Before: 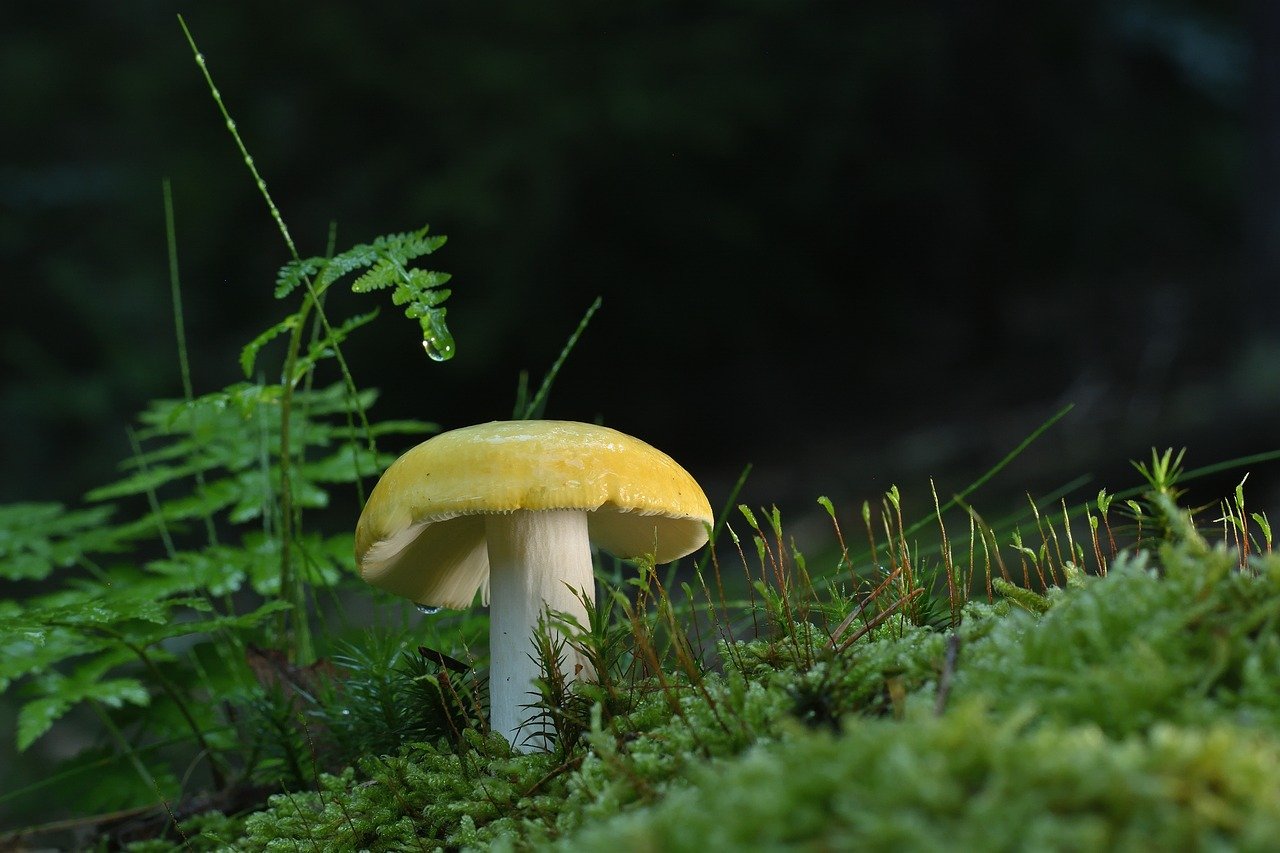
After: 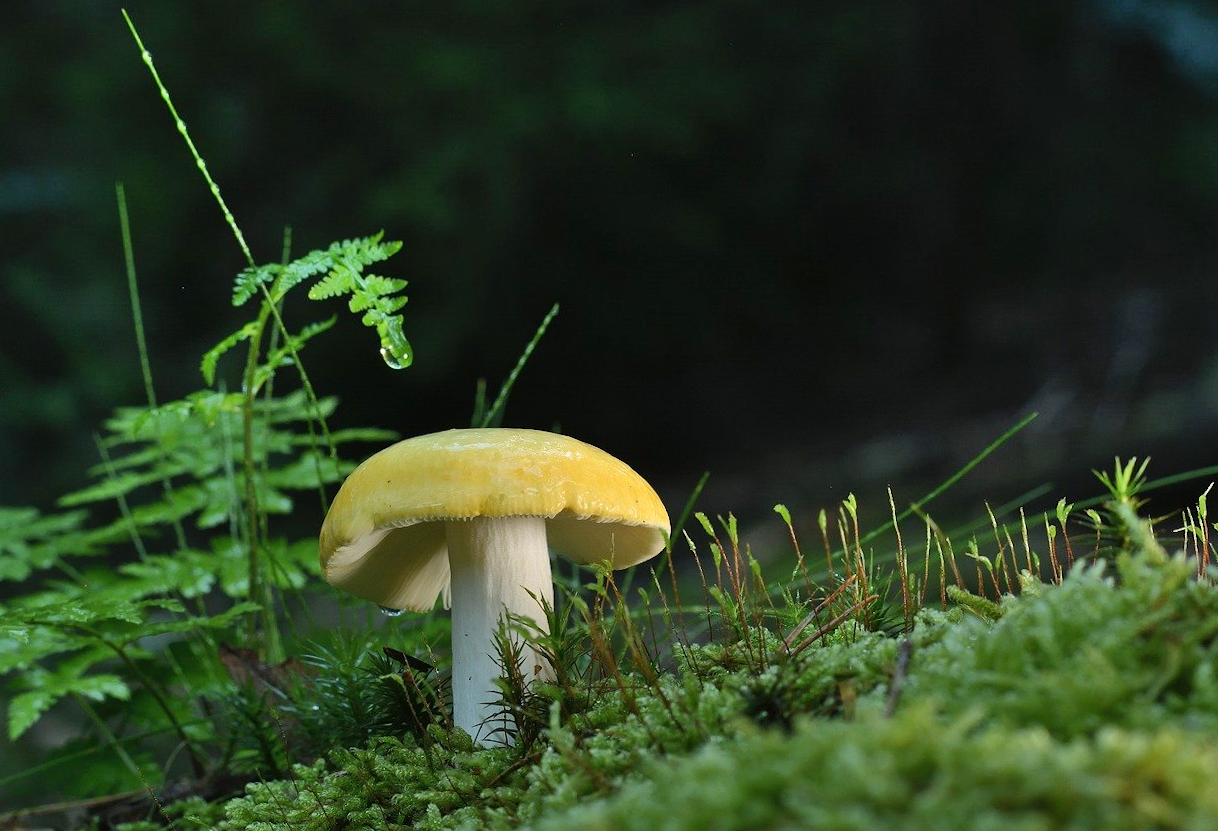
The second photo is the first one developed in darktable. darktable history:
contrast brightness saturation: contrast 0.07
shadows and highlights: soften with gaussian
rotate and perspective: rotation 0.074°, lens shift (vertical) 0.096, lens shift (horizontal) -0.041, crop left 0.043, crop right 0.952, crop top 0.024, crop bottom 0.979
